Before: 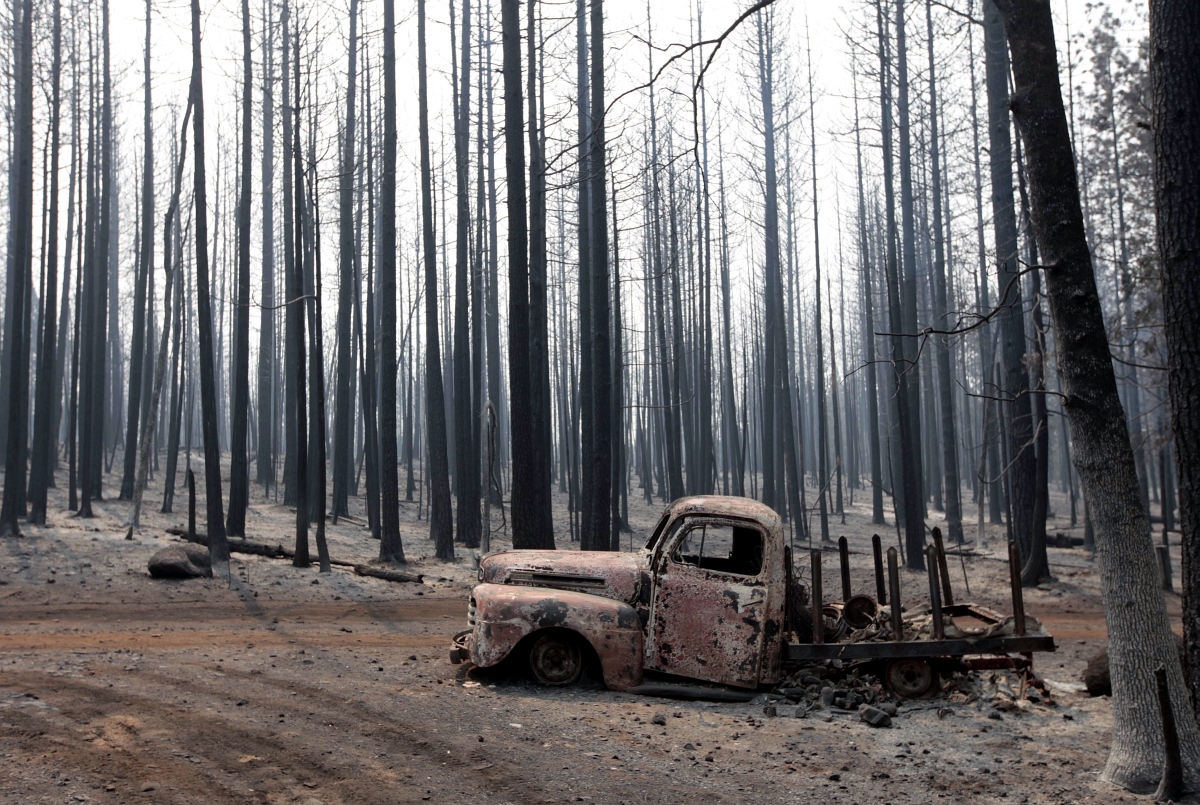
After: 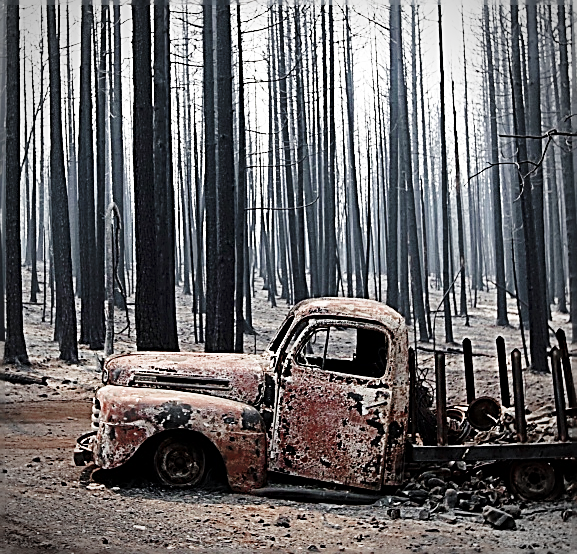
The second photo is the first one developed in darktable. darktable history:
base curve: curves: ch0 [(0, 0) (0.028, 0.03) (0.121, 0.232) (0.46, 0.748) (0.859, 0.968) (1, 1)], preserve colors none
color zones: curves: ch0 [(0, 0.299) (0.25, 0.383) (0.456, 0.352) (0.736, 0.571)]; ch1 [(0, 0.63) (0.151, 0.568) (0.254, 0.416) (0.47, 0.558) (0.732, 0.37) (0.909, 0.492)]; ch2 [(0.004, 0.604) (0.158, 0.443) (0.257, 0.403) (0.761, 0.468)]
crop: left 31.392%, top 24.715%, right 20.46%, bottom 6.388%
vignetting: fall-off start 79.78%, unbound false
sharpen: amount 1.997
